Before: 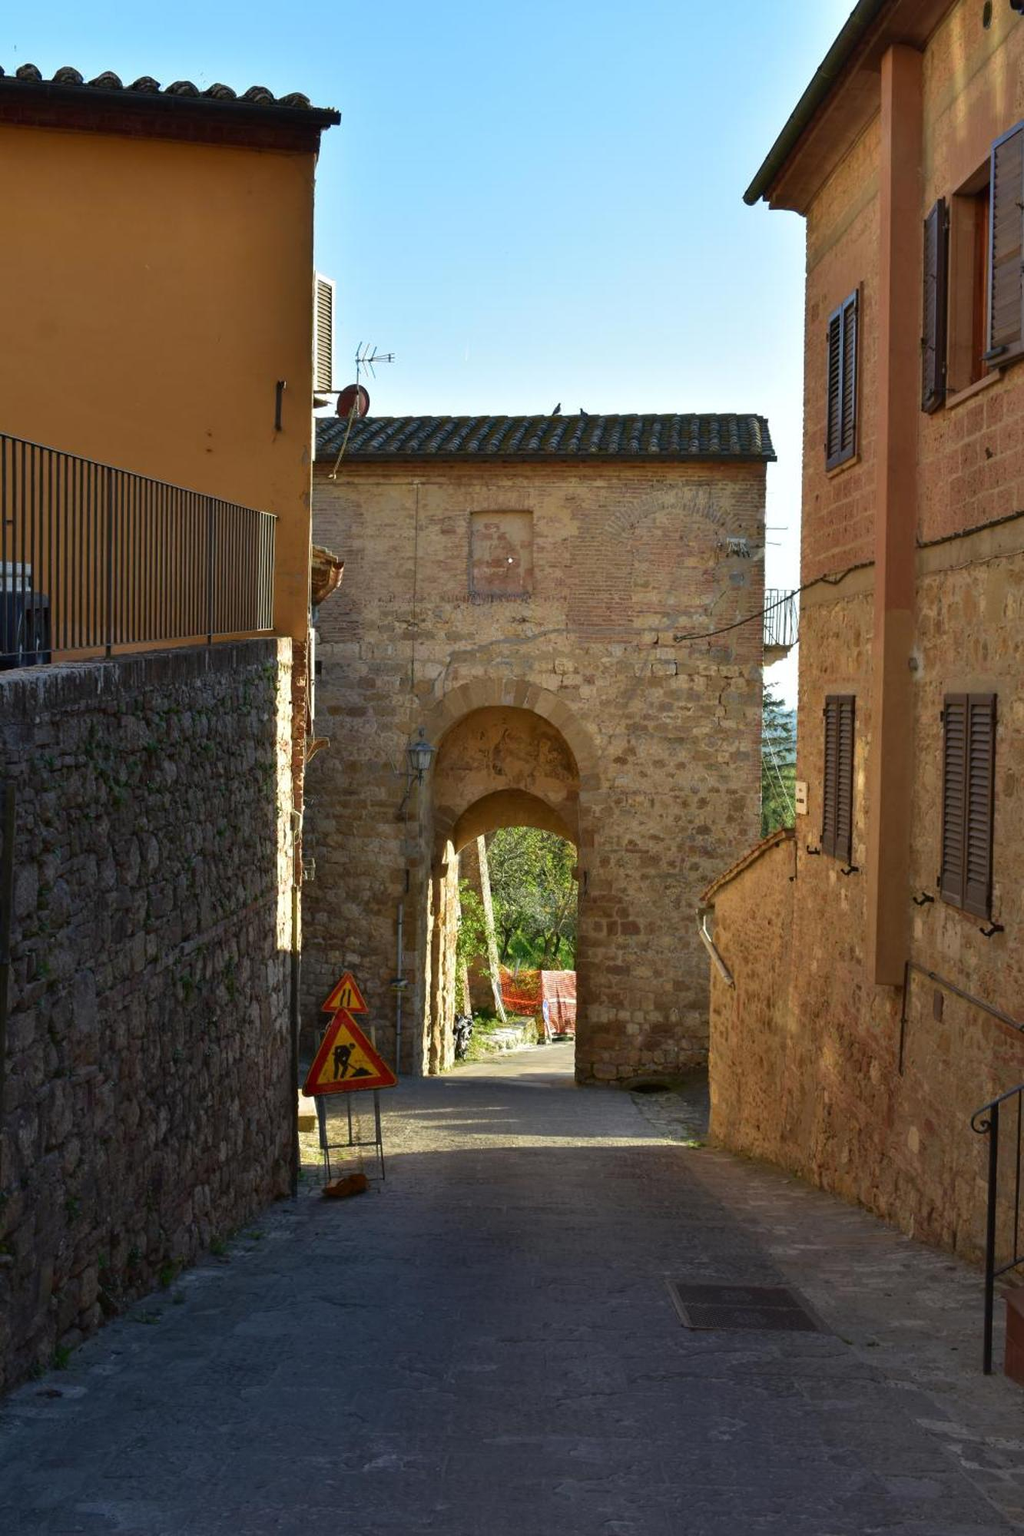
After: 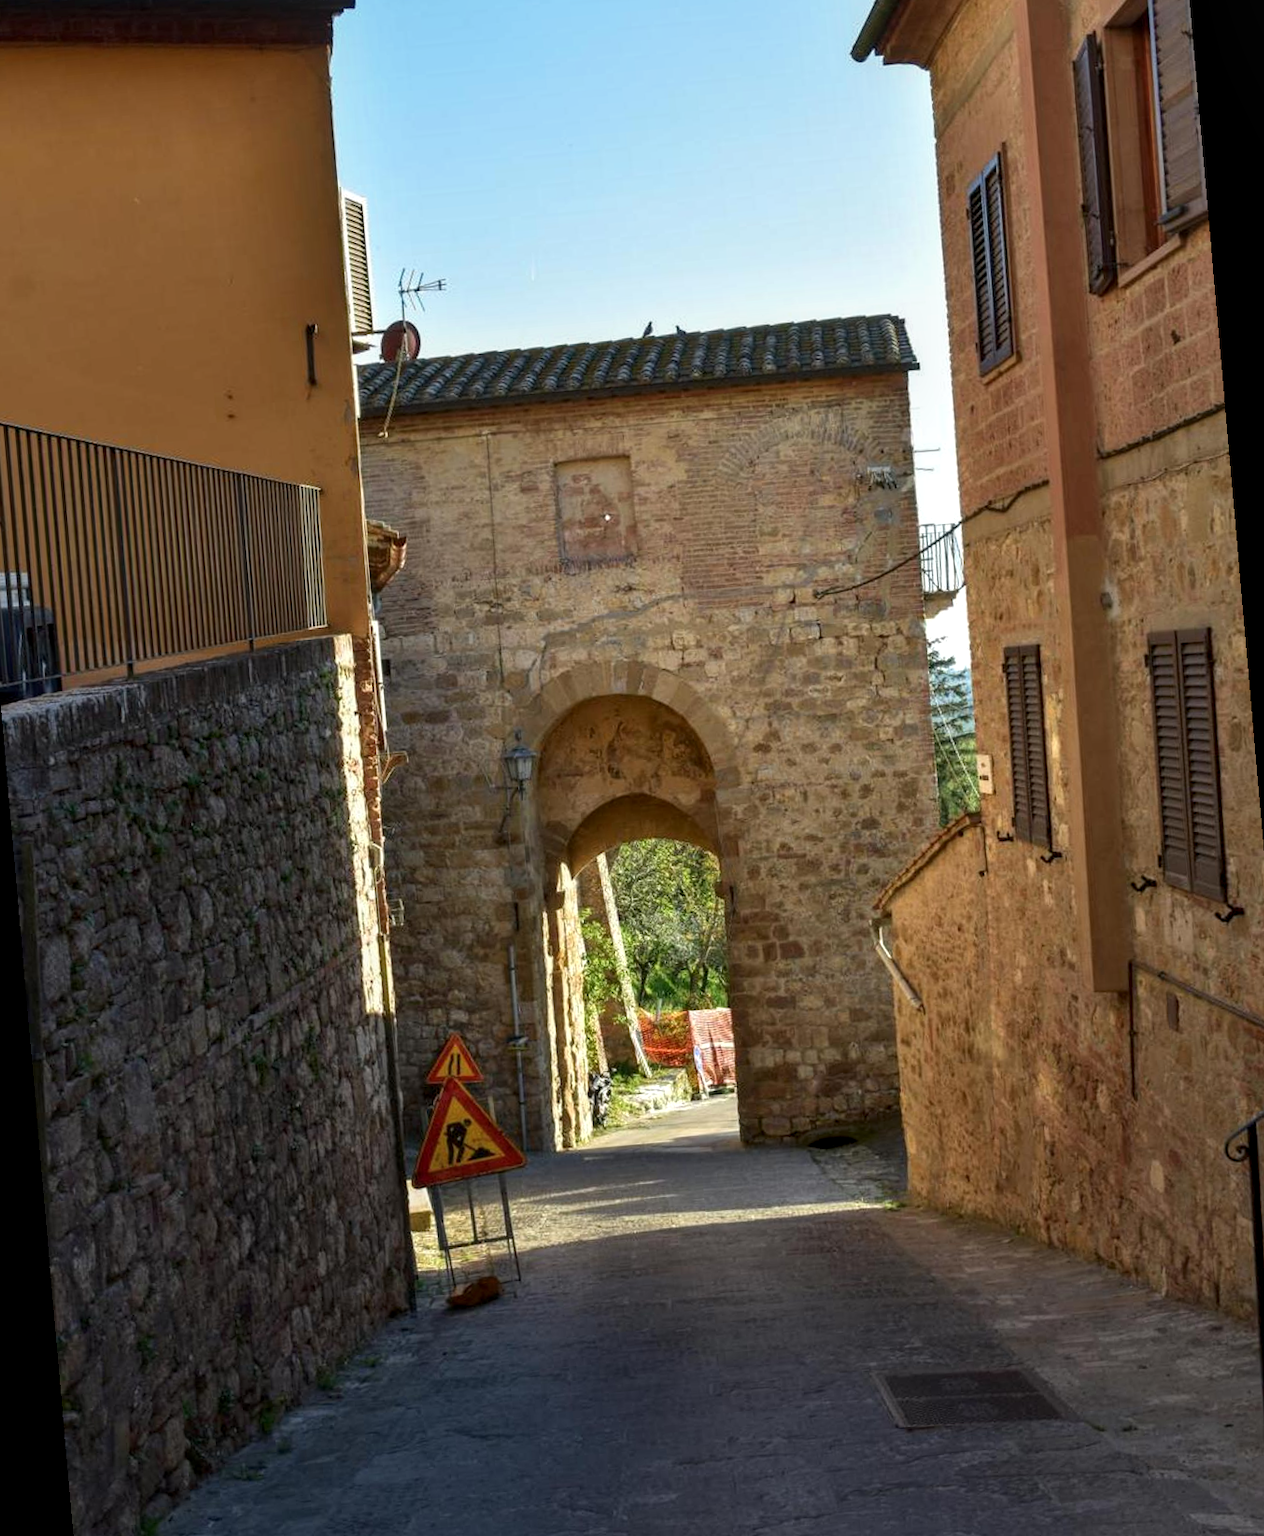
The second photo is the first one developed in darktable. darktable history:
white balance: emerald 1
rotate and perspective: rotation -5°, crop left 0.05, crop right 0.952, crop top 0.11, crop bottom 0.89
local contrast: detail 130%
